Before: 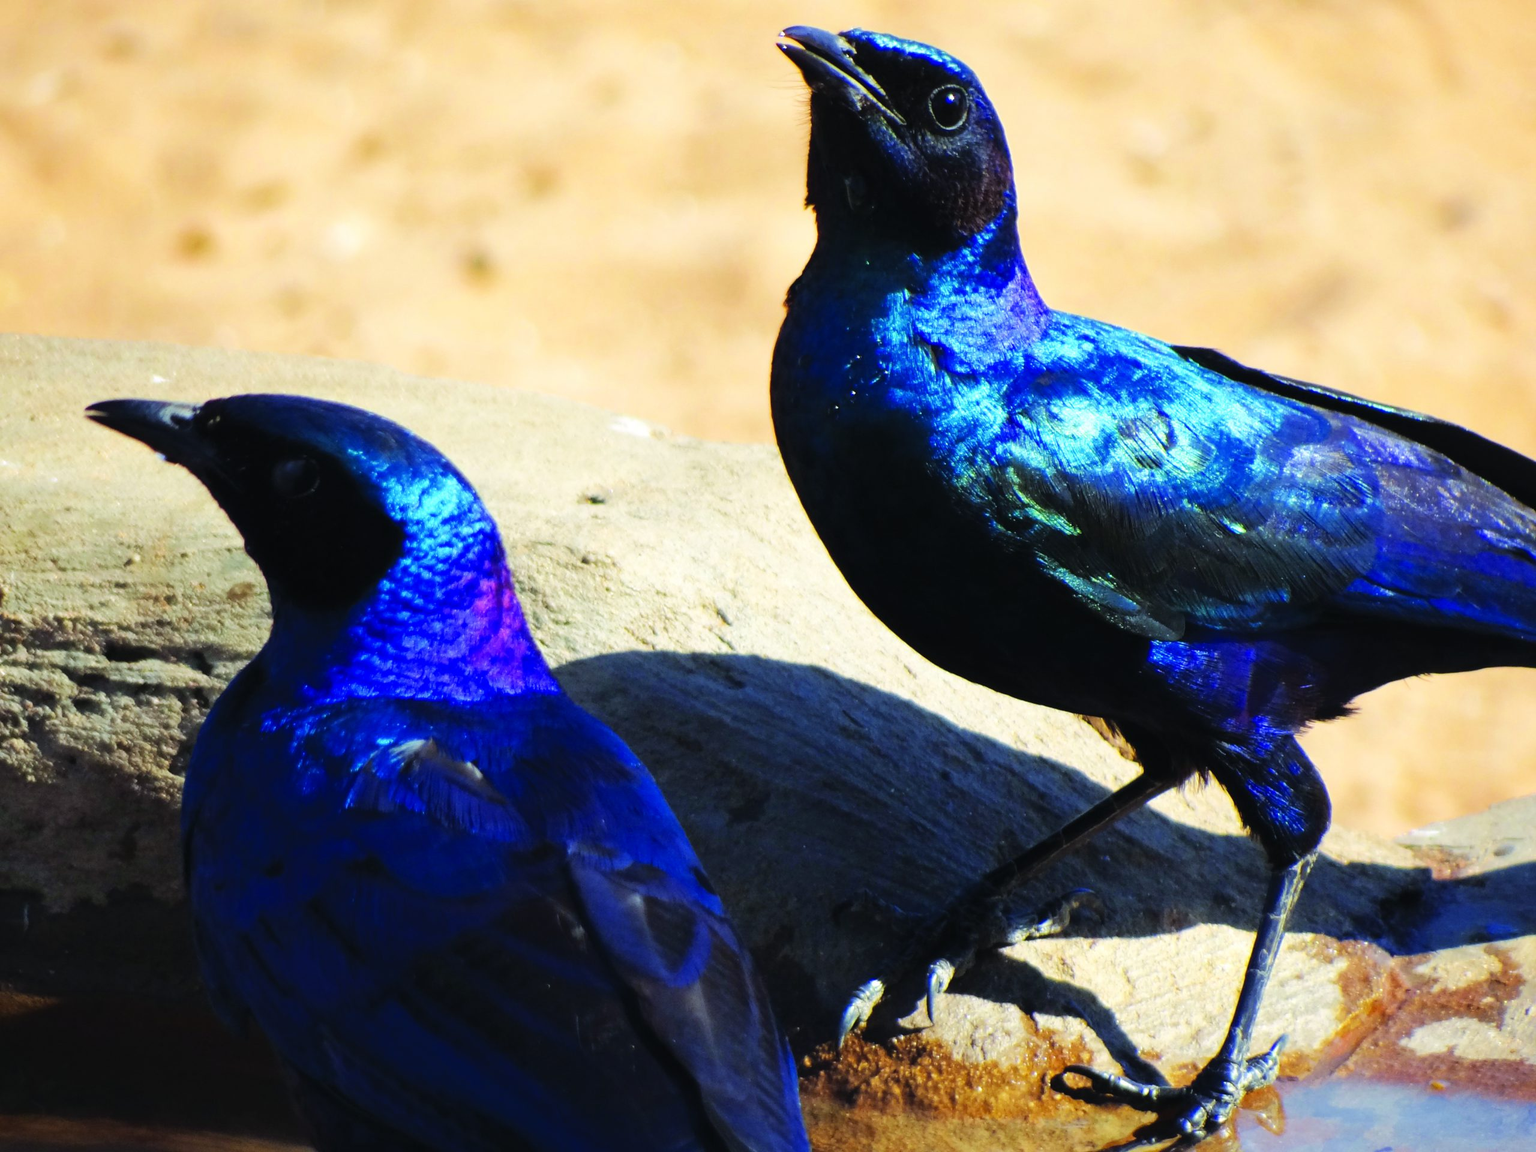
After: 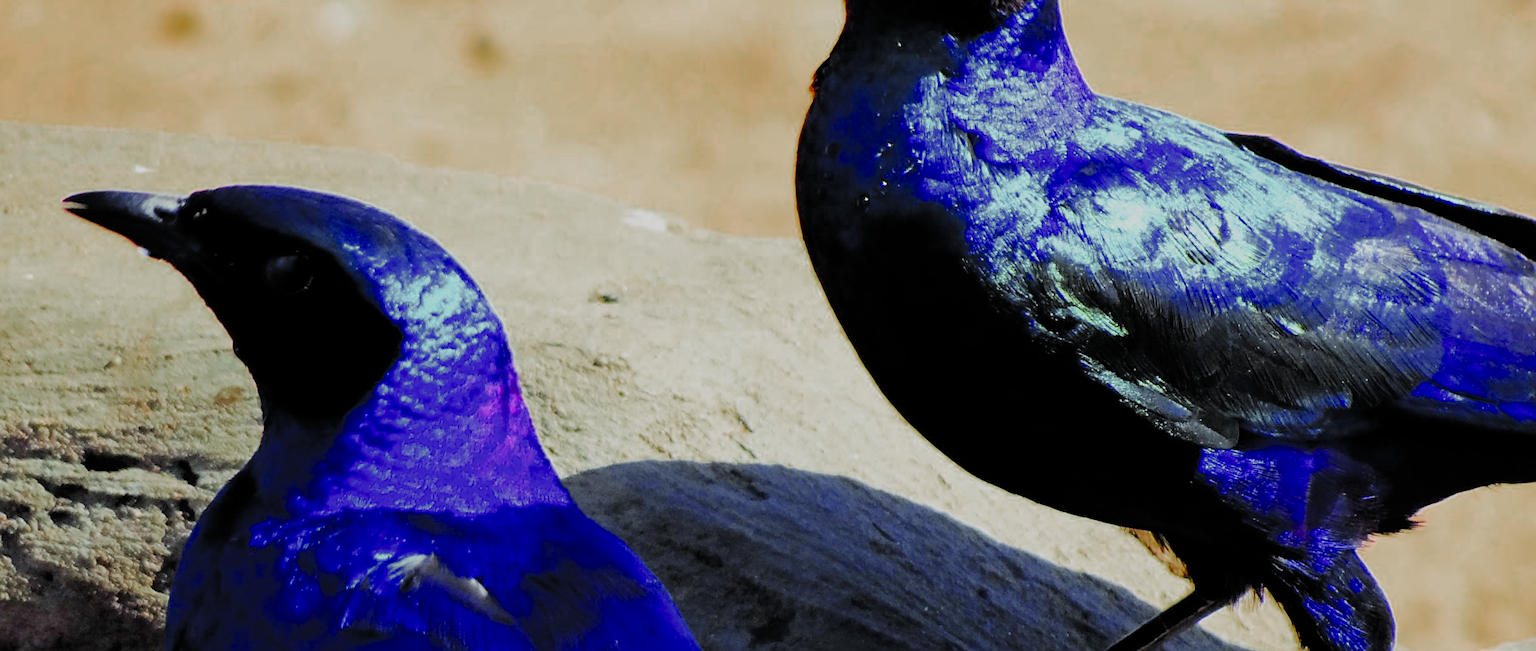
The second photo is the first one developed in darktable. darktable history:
crop: left 1.786%, top 19.264%, right 4.734%, bottom 27.867%
sharpen: on, module defaults
filmic rgb: middle gray luminance 17.98%, black relative exposure -7.51 EV, white relative exposure 8.49 EV, target black luminance 0%, hardness 2.23, latitude 19.29%, contrast 0.873, highlights saturation mix 5.63%, shadows ↔ highlights balance 10.82%, add noise in highlights 0.101, color science v4 (2020), type of noise poissonian
color zones: curves: ch0 [(0, 0.48) (0.209, 0.398) (0.305, 0.332) (0.429, 0.493) (0.571, 0.5) (0.714, 0.5) (0.857, 0.5) (1, 0.48)]; ch1 [(0, 0.736) (0.143, 0.625) (0.225, 0.371) (0.429, 0.256) (0.571, 0.241) (0.714, 0.213) (0.857, 0.48) (1, 0.736)]; ch2 [(0, 0.448) (0.143, 0.498) (0.286, 0.5) (0.429, 0.5) (0.571, 0.5) (0.714, 0.5) (0.857, 0.5) (1, 0.448)]
exposure: black level correction 0, exposure 0.683 EV, compensate highlight preservation false
